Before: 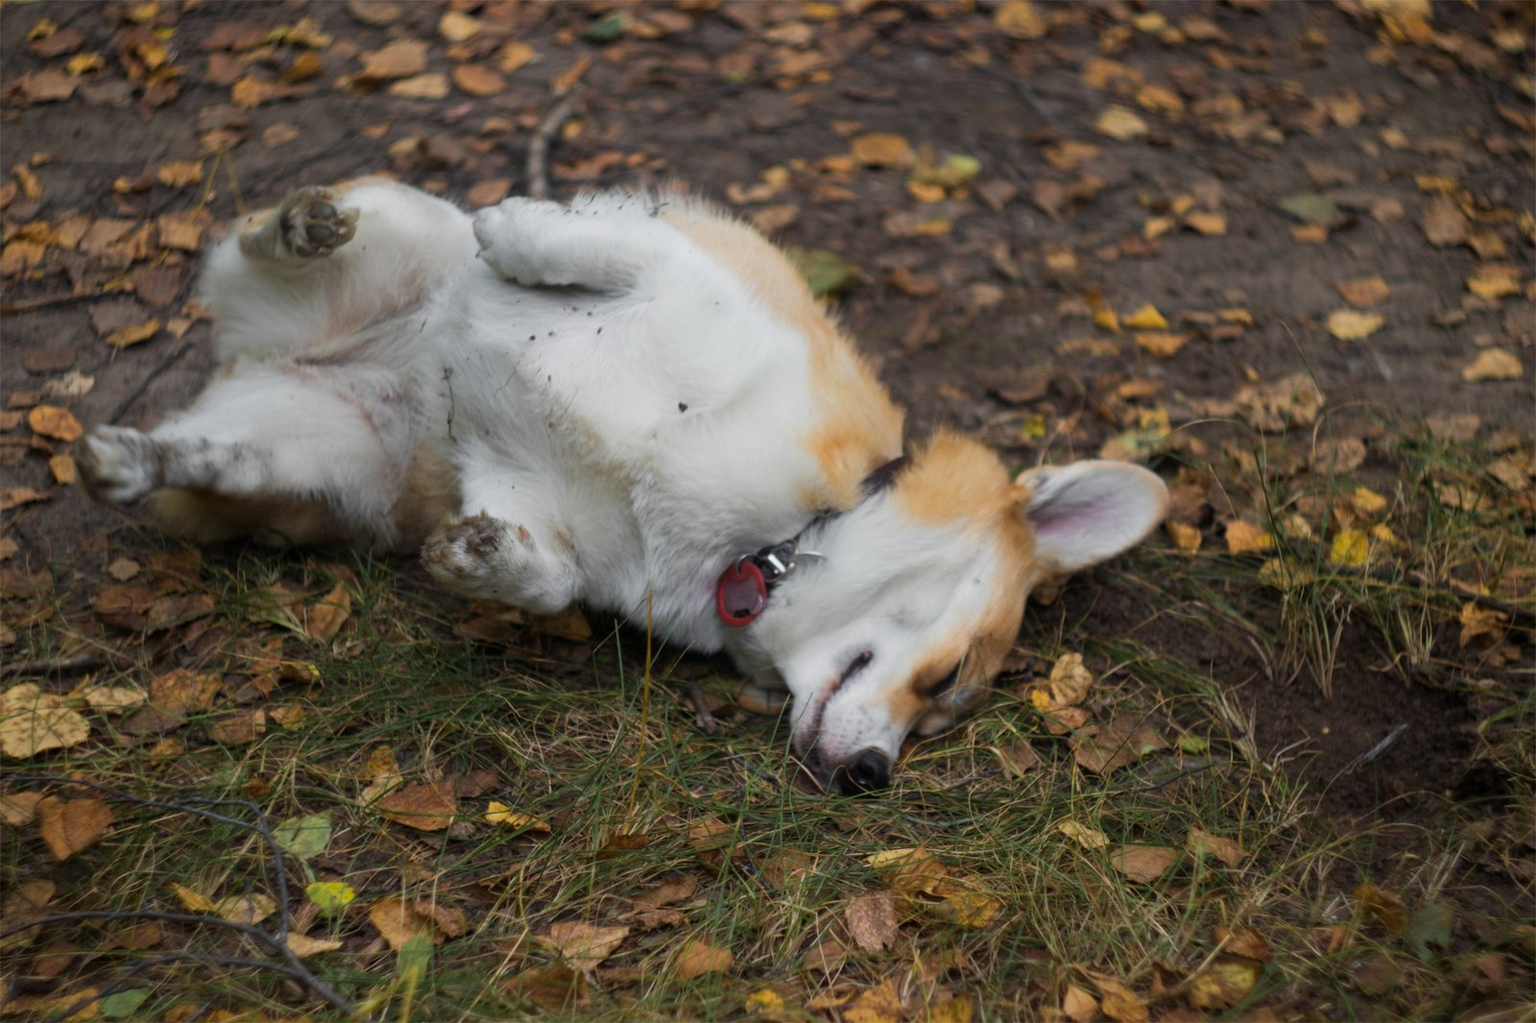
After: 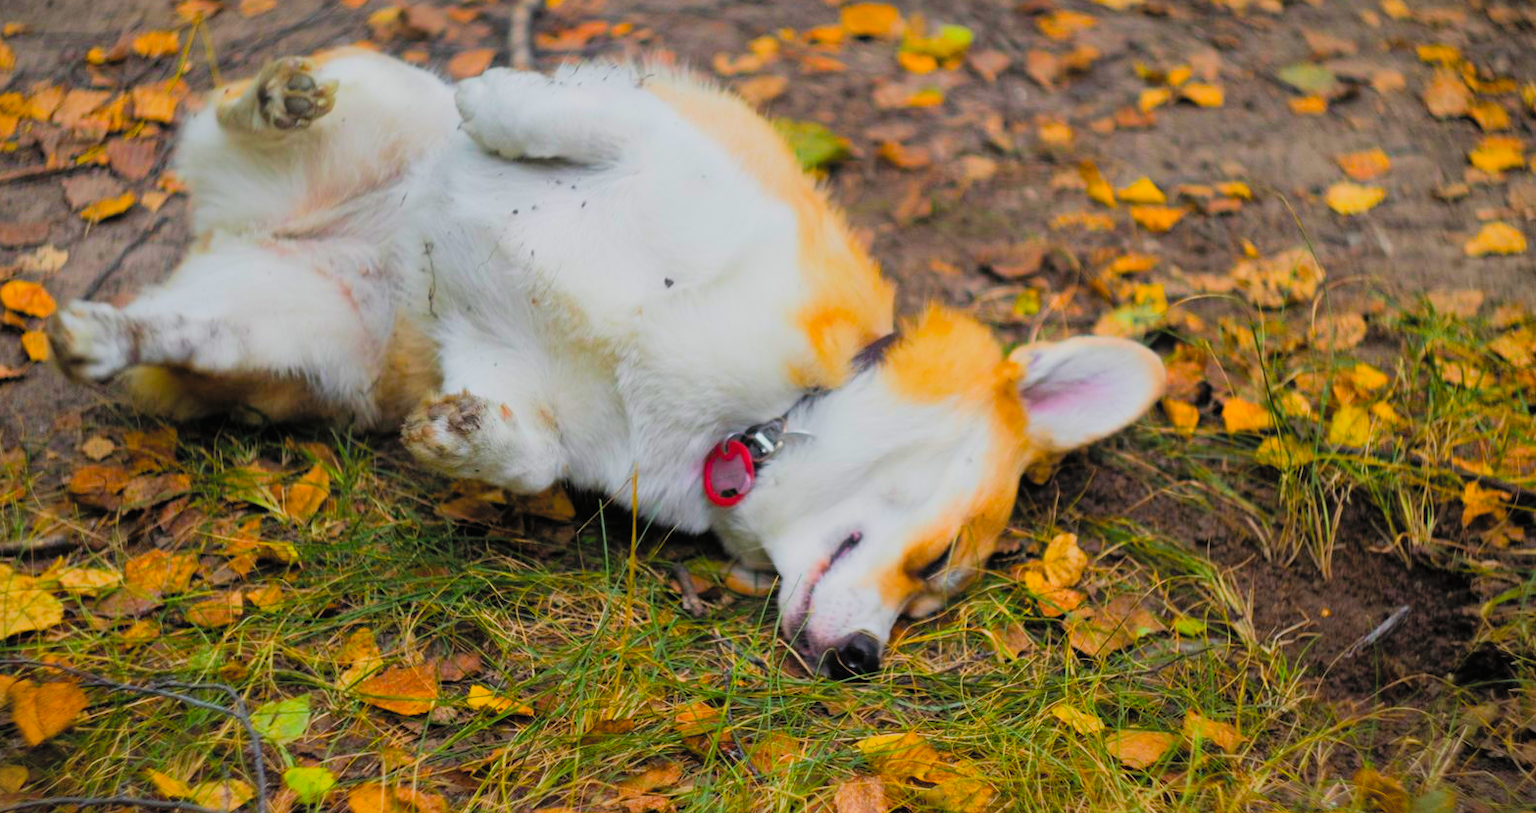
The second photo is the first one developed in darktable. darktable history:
crop and rotate: left 1.899%, top 12.805%, right 0.134%, bottom 9.318%
contrast brightness saturation: contrast 0.066, brightness 0.179, saturation 0.409
color balance rgb: shadows lift › luminance -20.297%, perceptual saturation grading › global saturation 36.313%, perceptual saturation grading › shadows 34.614%
exposure: exposure 0.723 EV, compensate highlight preservation false
vignetting: fall-off start 99.92%
filmic rgb: black relative exposure -7.21 EV, white relative exposure 5.34 EV, threshold 5.98 EV, hardness 3.02, enable highlight reconstruction true
shadows and highlights: highlights color adjustment 89.67%
